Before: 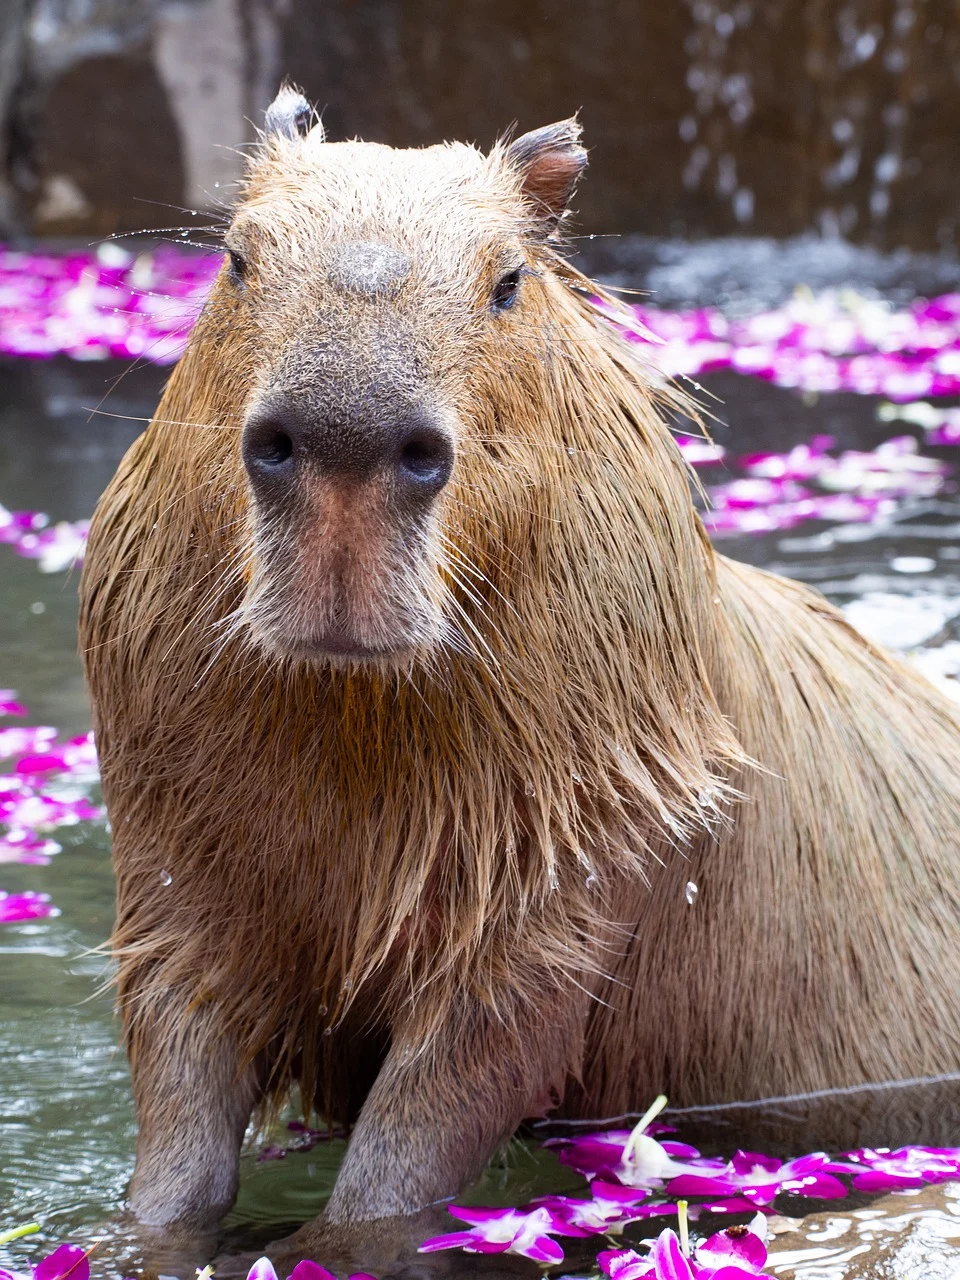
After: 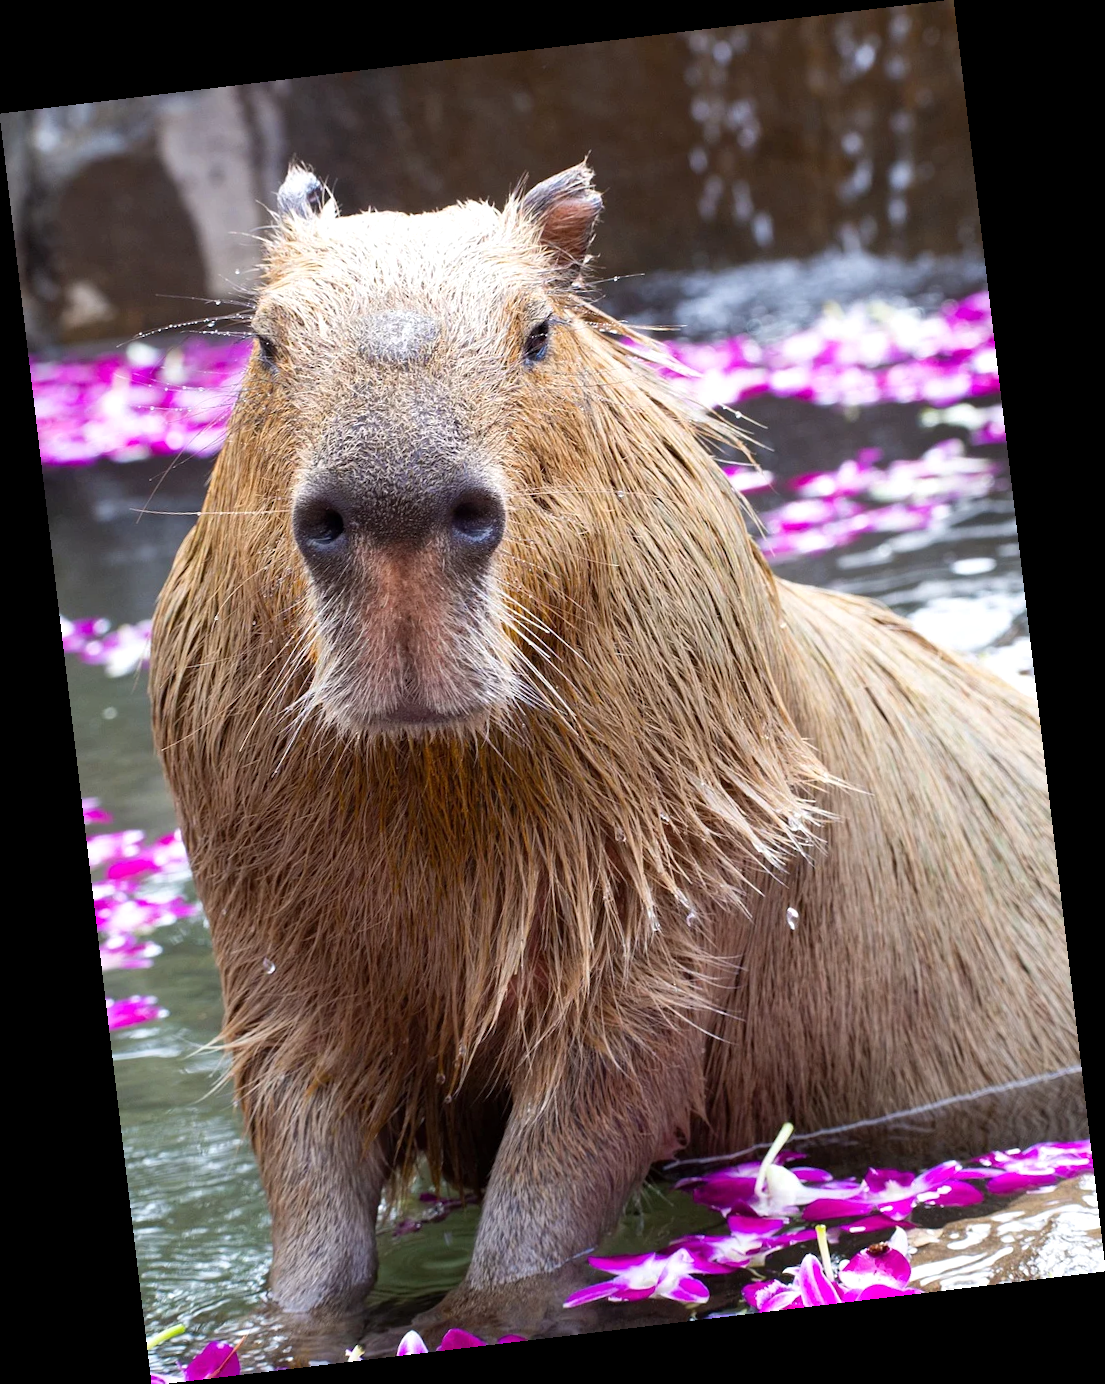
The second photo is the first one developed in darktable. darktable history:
rotate and perspective: rotation -6.83°, automatic cropping off
white balance: red 1, blue 1
exposure: exposure 0.131 EV, compensate highlight preservation false
